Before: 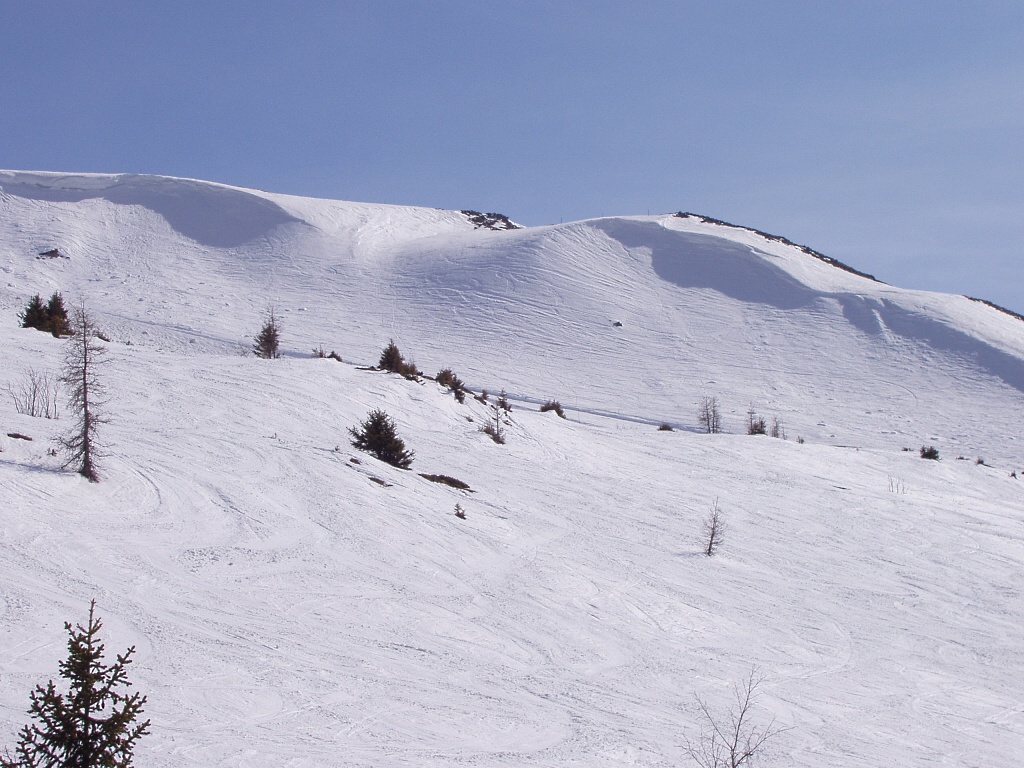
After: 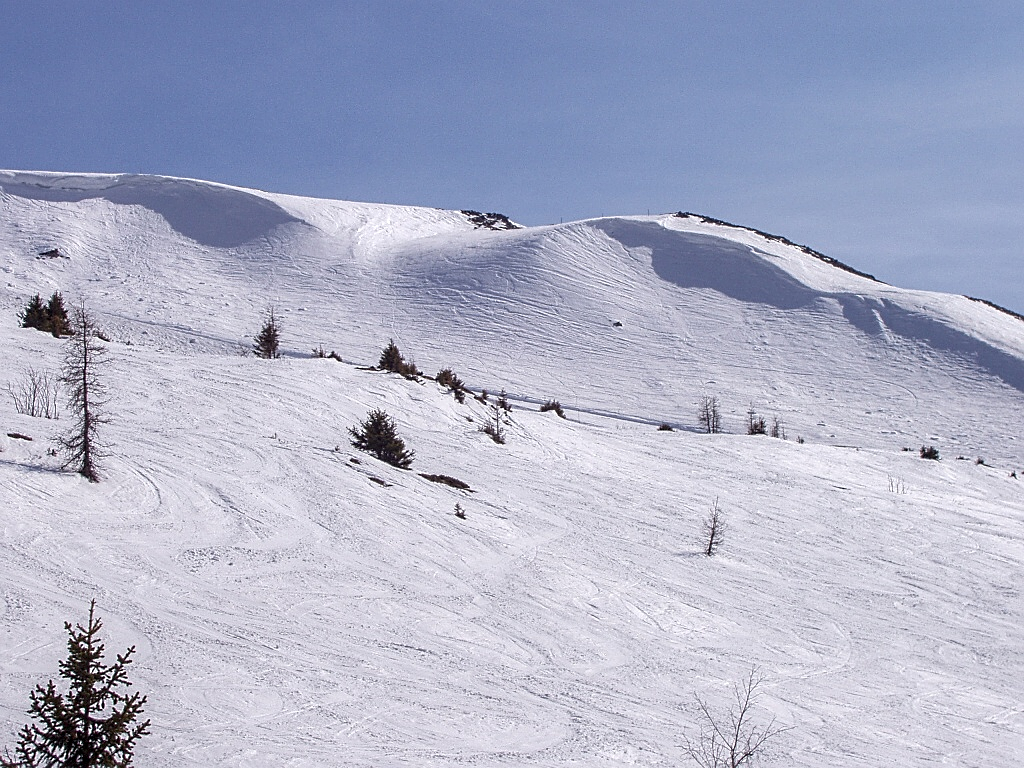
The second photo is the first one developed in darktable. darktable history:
sharpen: on, module defaults
local contrast: detail 150%
